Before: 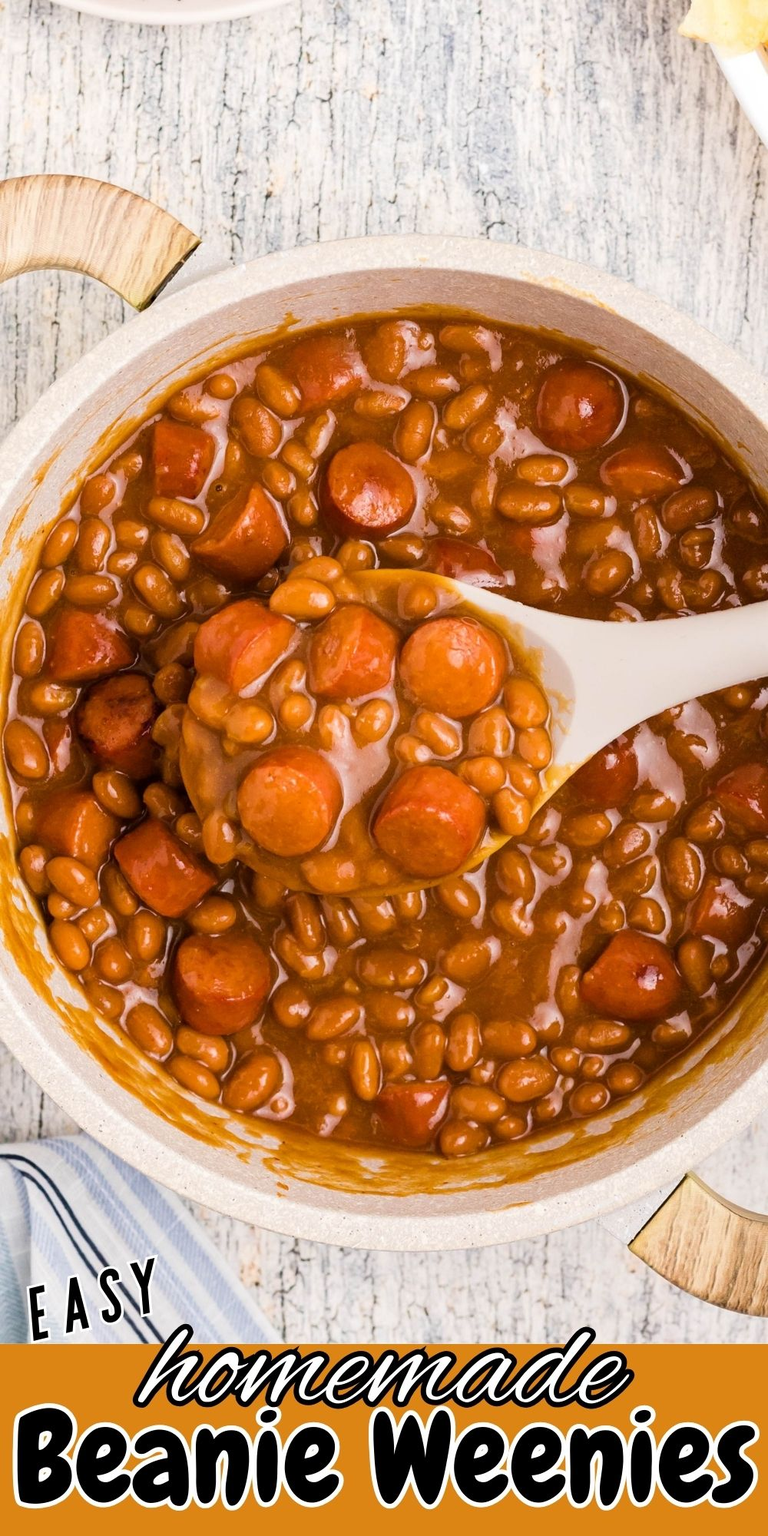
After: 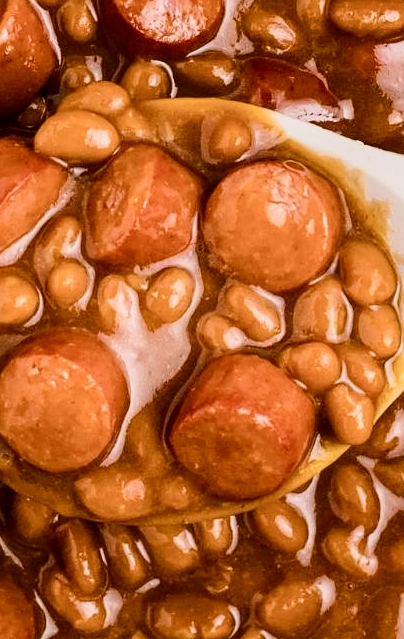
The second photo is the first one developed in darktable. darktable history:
sharpen: amount 0.2
filmic rgb: black relative exposure -7.65 EV, white relative exposure 4.56 EV, hardness 3.61
crop: left 31.751%, top 32.172%, right 27.8%, bottom 35.83%
local contrast: highlights 99%, shadows 86%, detail 160%, midtone range 0.2
contrast brightness saturation: contrast 0.28
